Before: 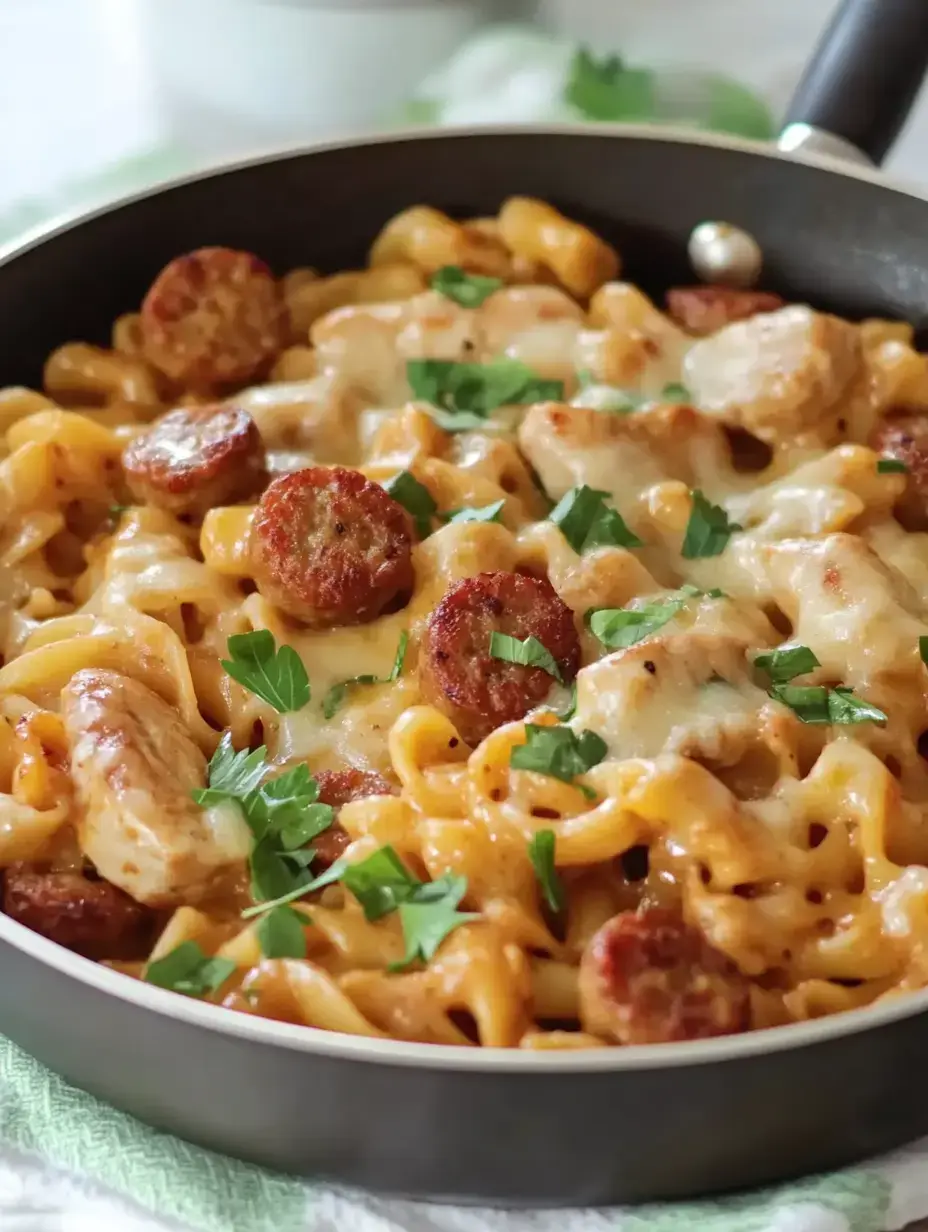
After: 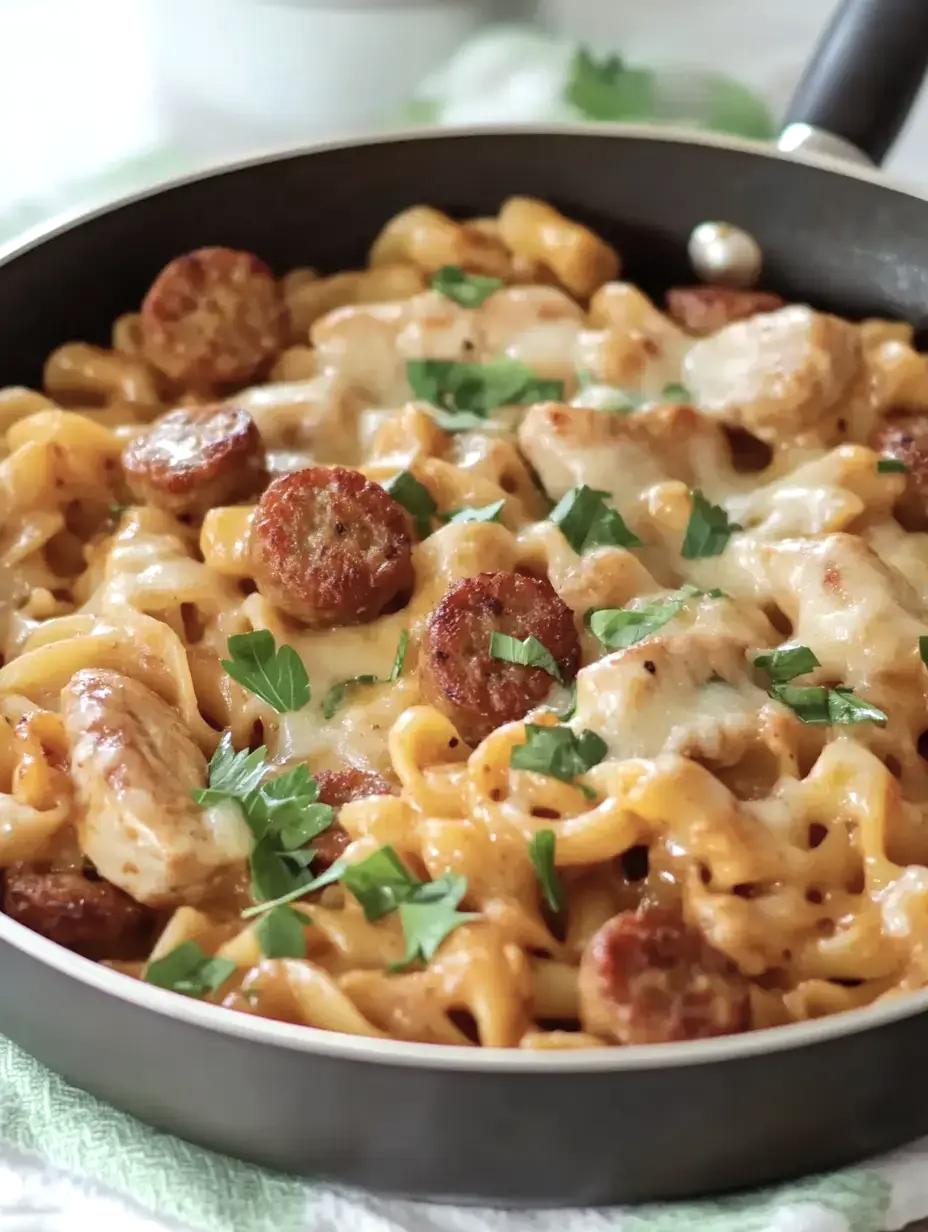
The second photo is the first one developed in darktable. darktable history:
exposure: black level correction 0.001, exposure 0.192 EV, compensate highlight preservation false
color correction: highlights b* 0.046, saturation 0.8
